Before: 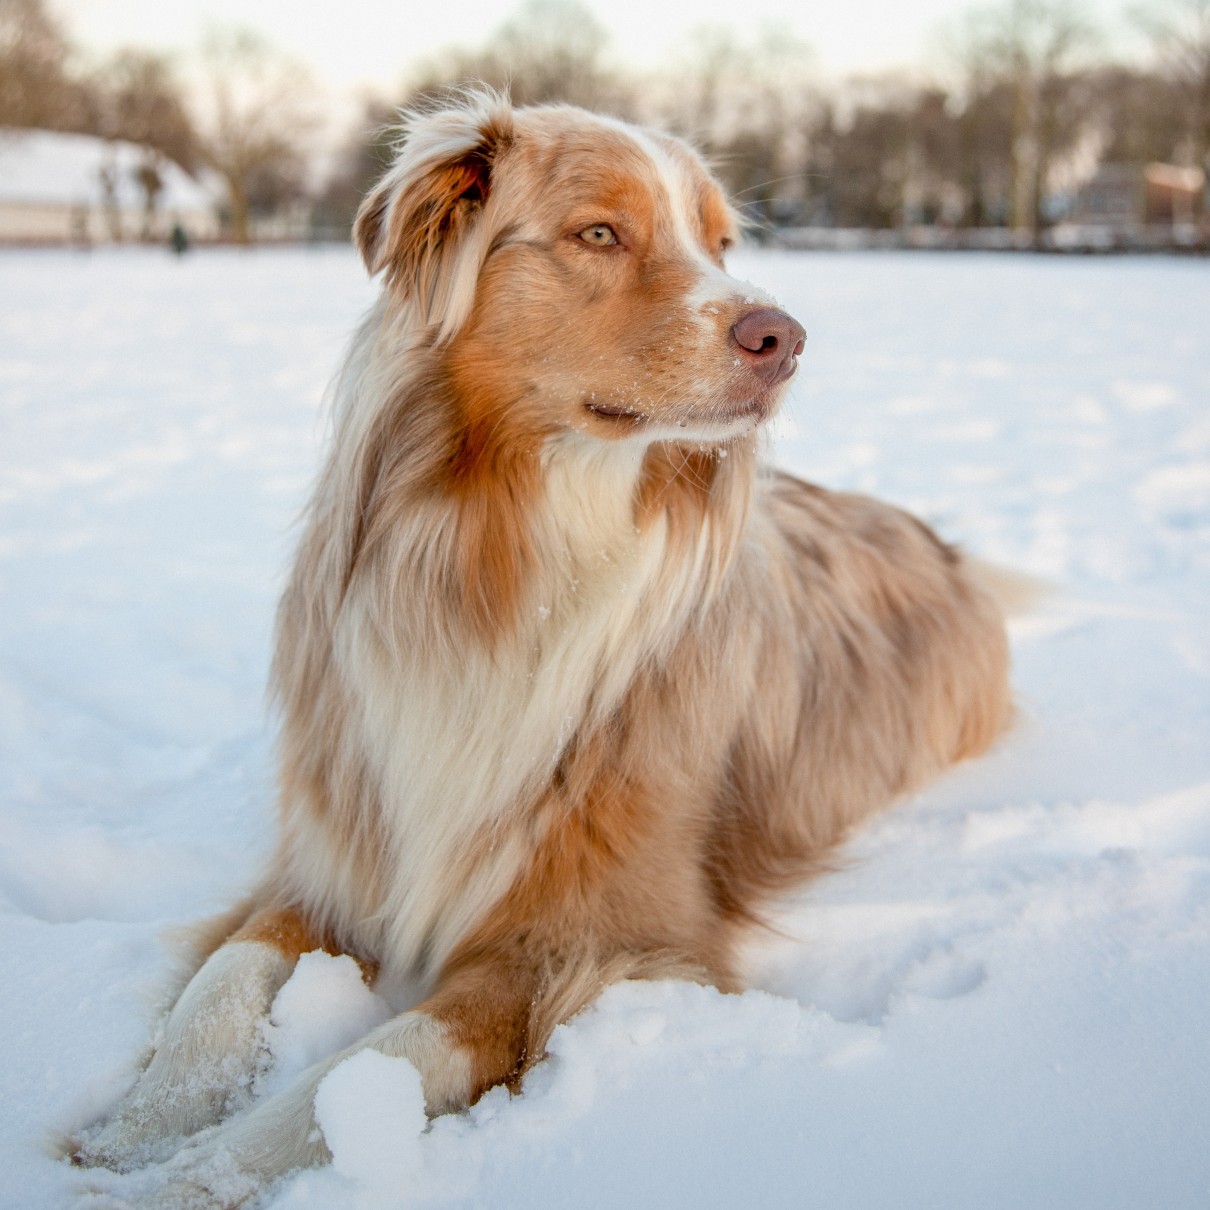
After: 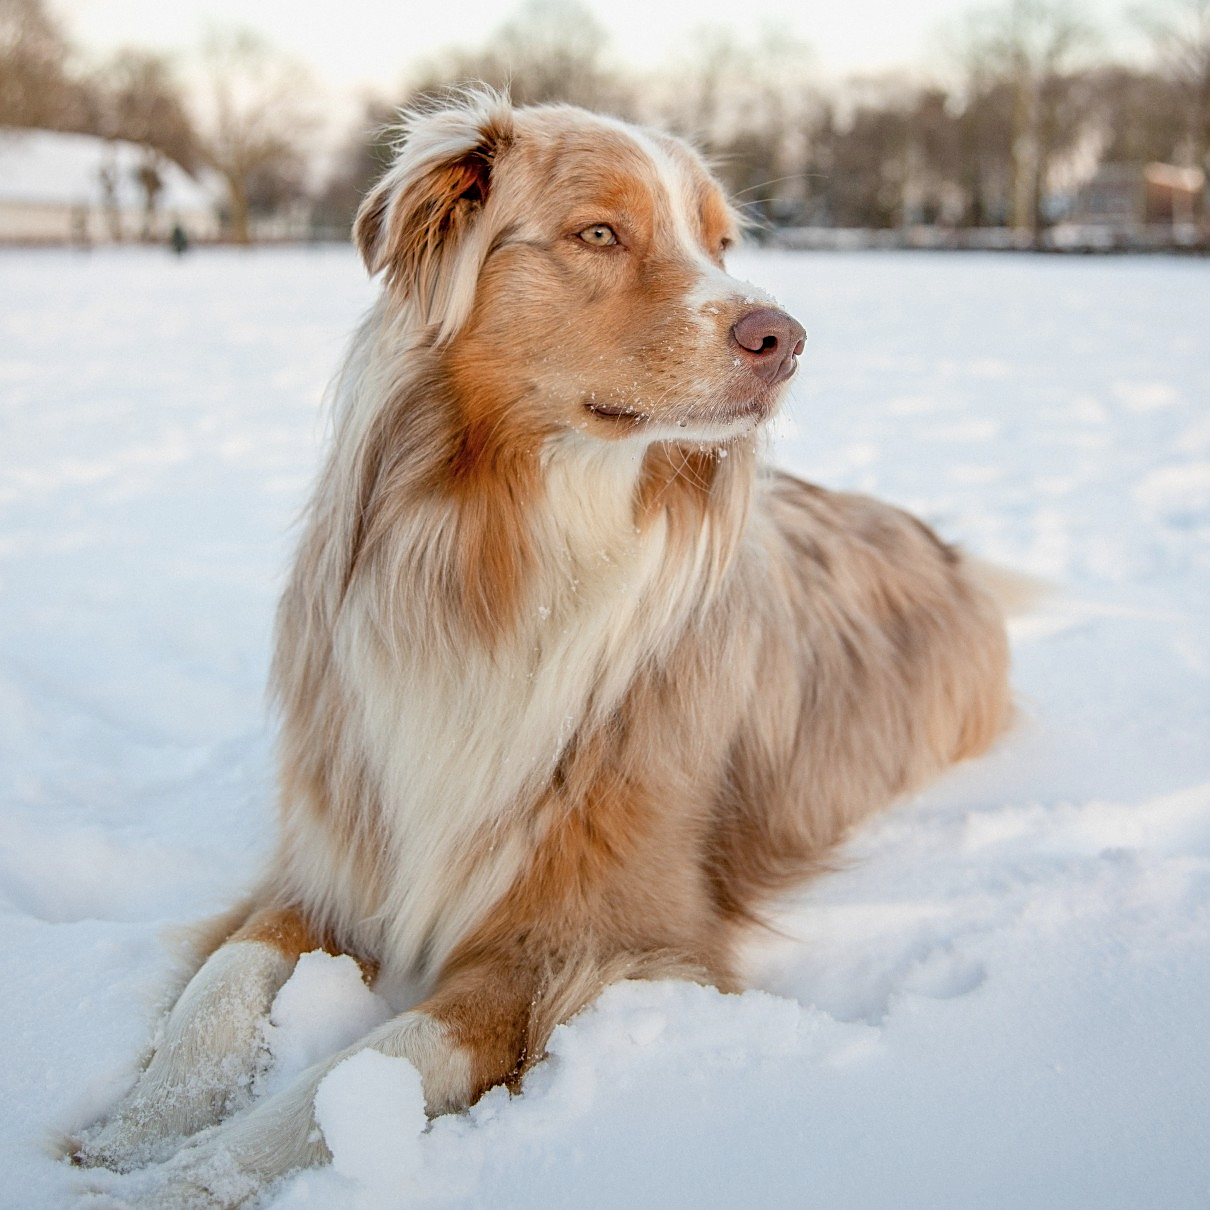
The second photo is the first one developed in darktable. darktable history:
base curve: curves: ch0 [(0, 0) (0.283, 0.295) (1, 1)], preserve colors none
sharpen: on, module defaults
contrast brightness saturation: saturation -0.097
